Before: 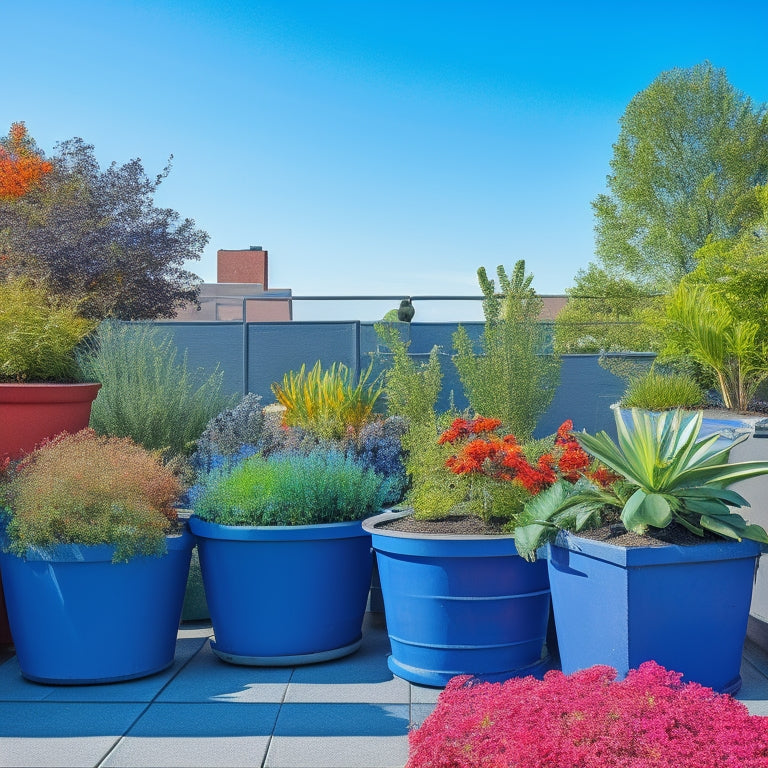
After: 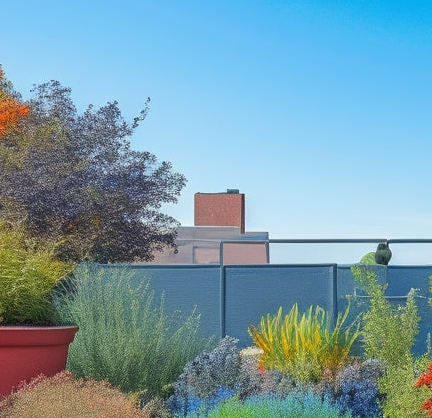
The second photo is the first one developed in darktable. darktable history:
crop and rotate: left 3.03%, top 7.489%, right 40.616%, bottom 38.008%
